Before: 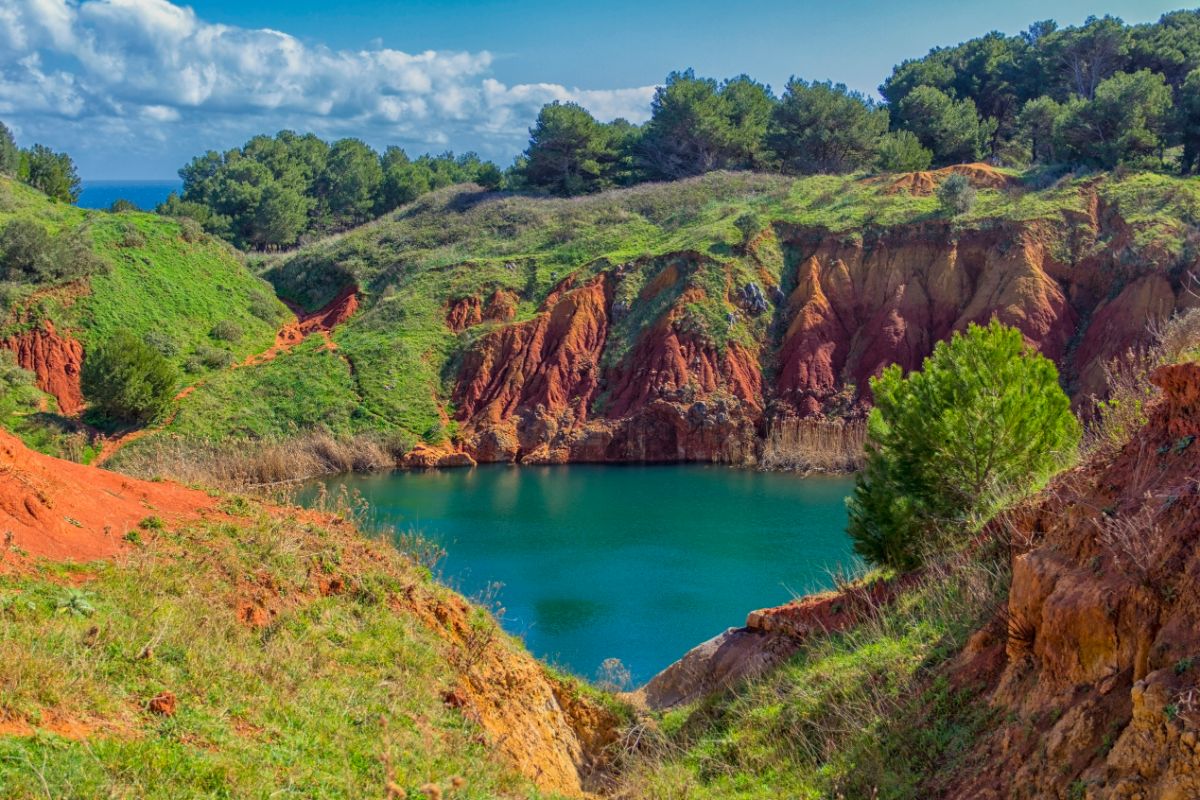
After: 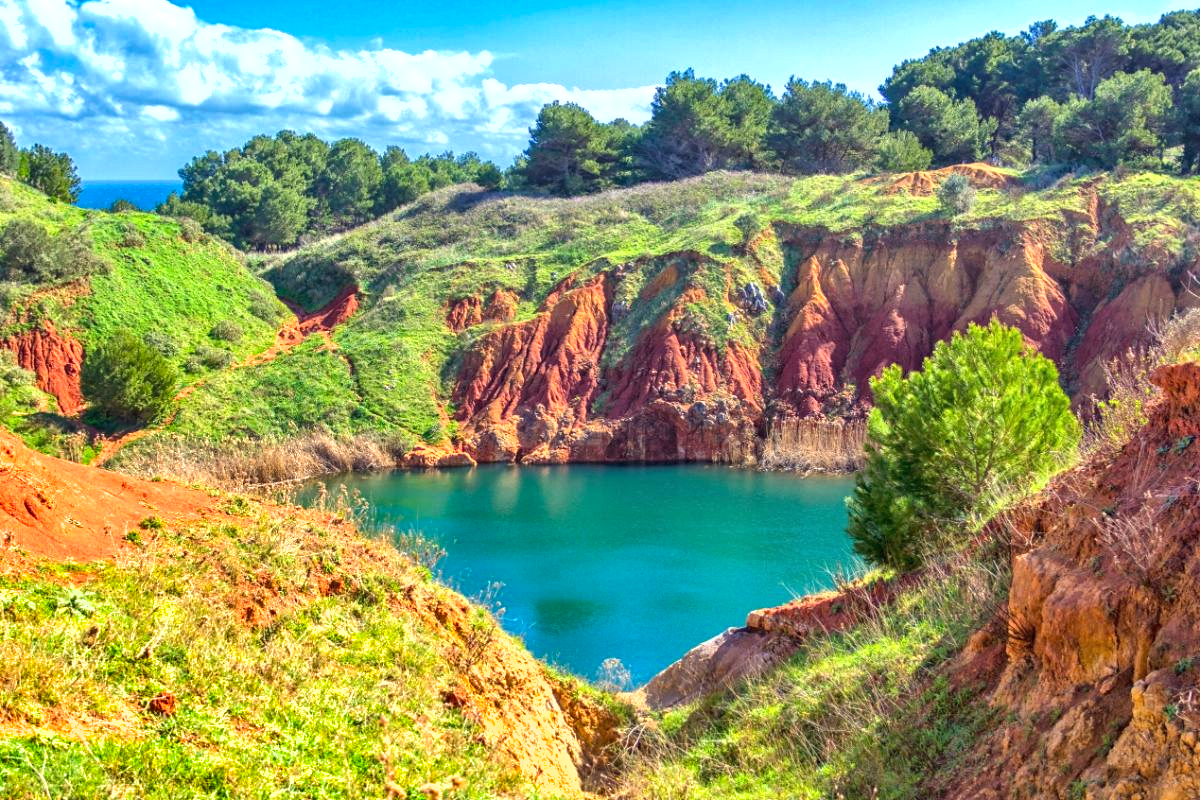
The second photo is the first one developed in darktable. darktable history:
shadows and highlights: low approximation 0.01, soften with gaussian
exposure: black level correction 0, exposure 1.198 EV, compensate exposure bias true, compensate highlight preservation false
